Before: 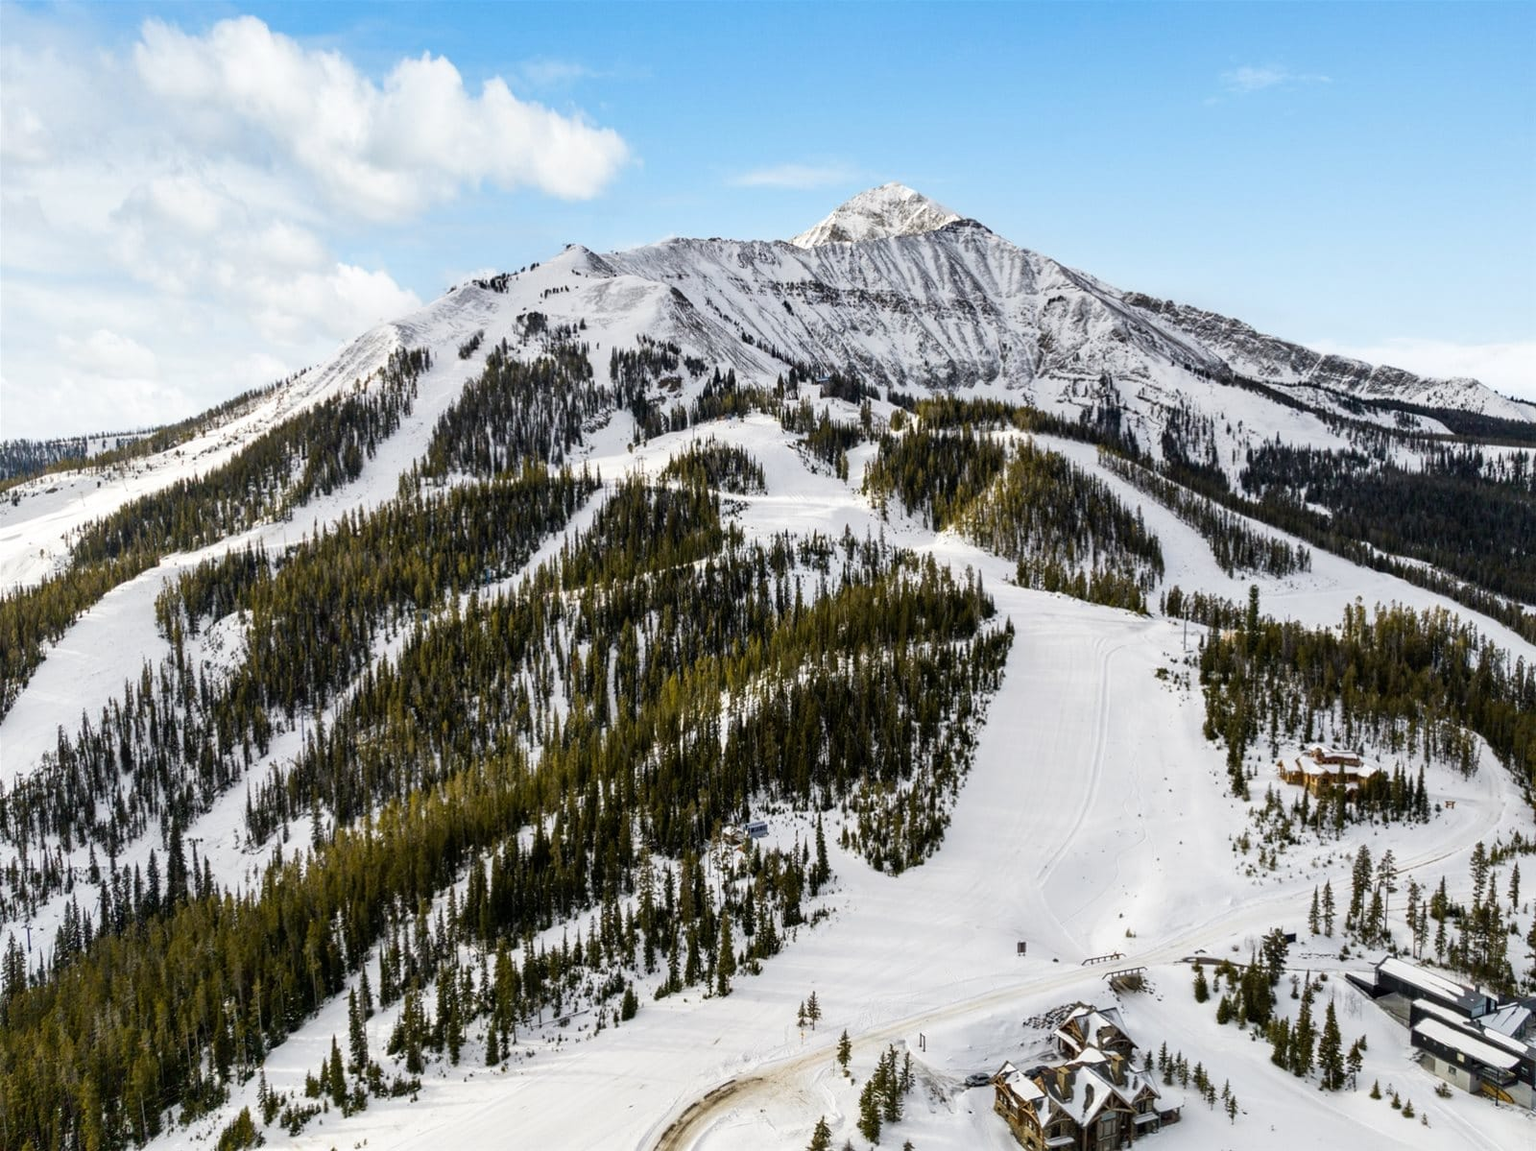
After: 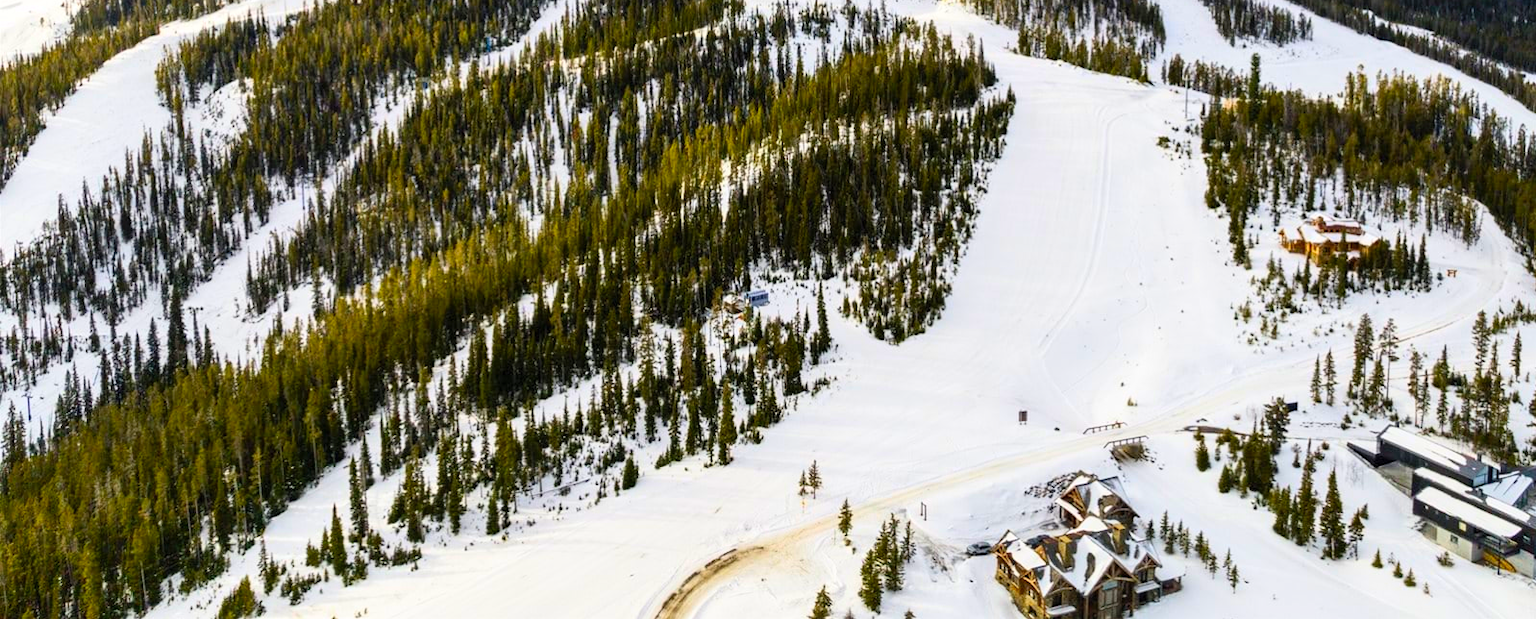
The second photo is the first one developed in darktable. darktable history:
contrast brightness saturation: contrast 0.199, brightness 0.194, saturation 0.813
crop and rotate: top 46.211%, right 0.099%
